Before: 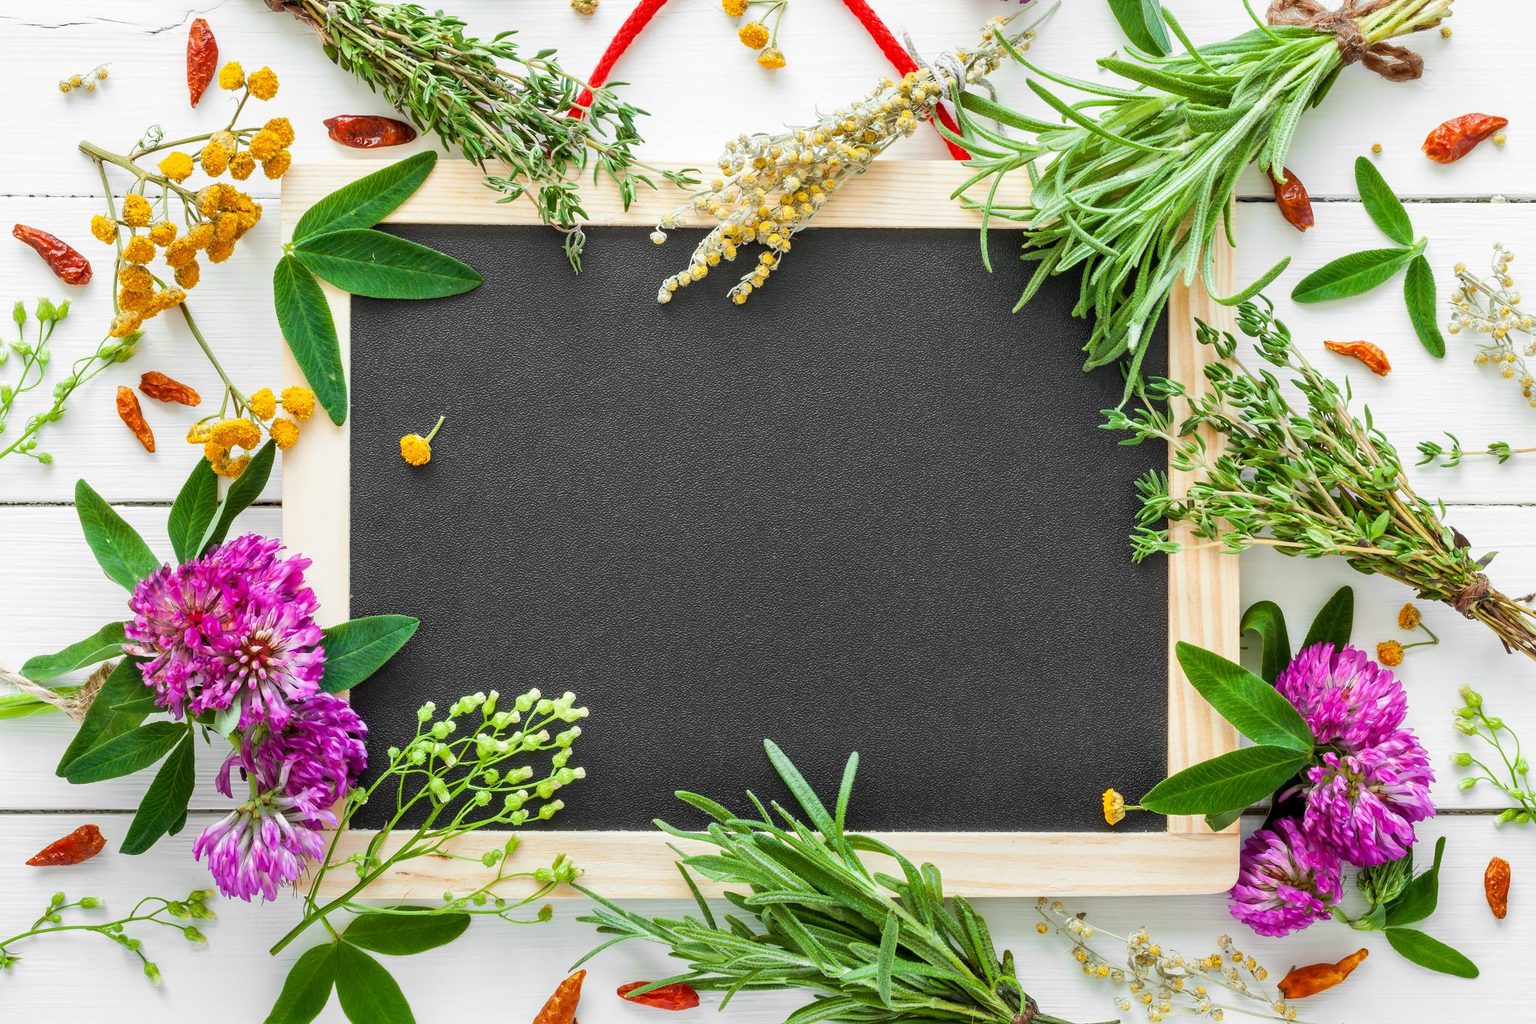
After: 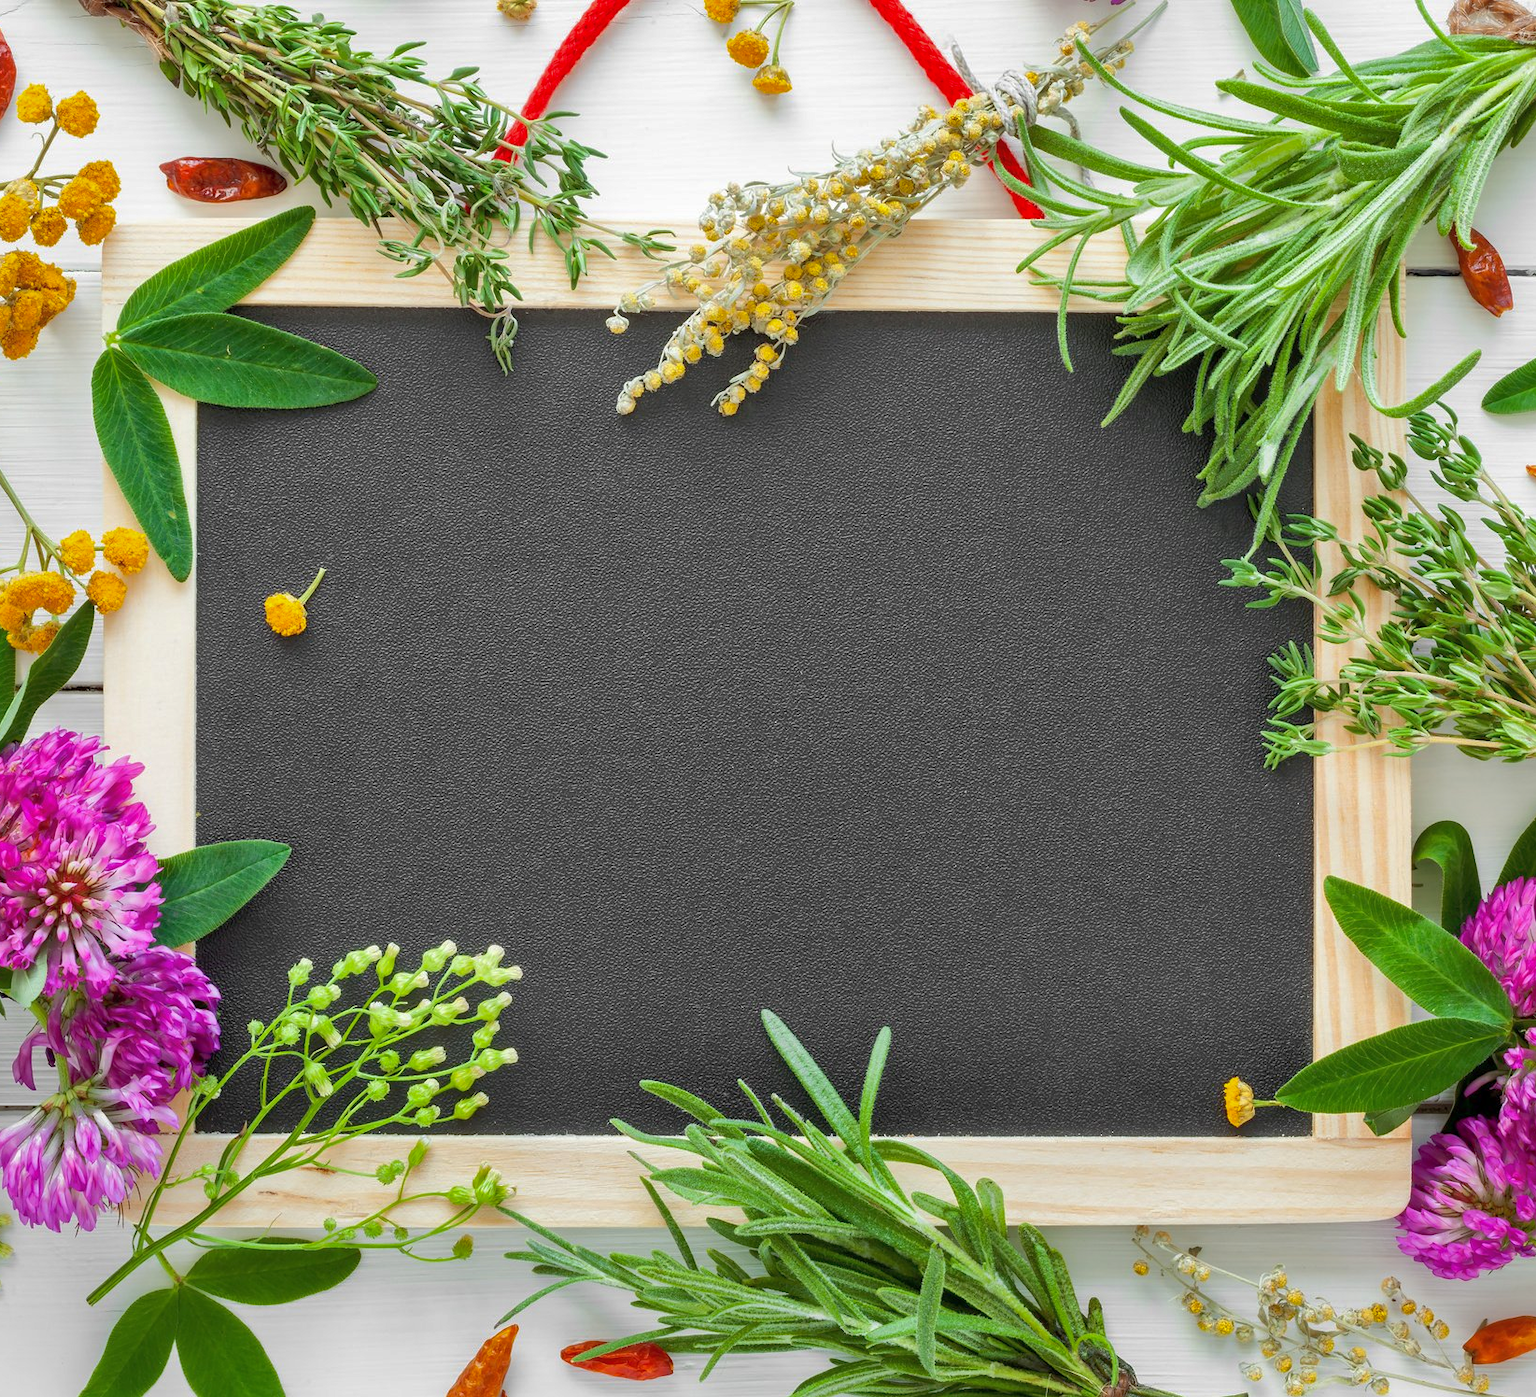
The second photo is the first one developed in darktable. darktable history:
crop: left 13.443%, right 13.31%
shadows and highlights: on, module defaults
